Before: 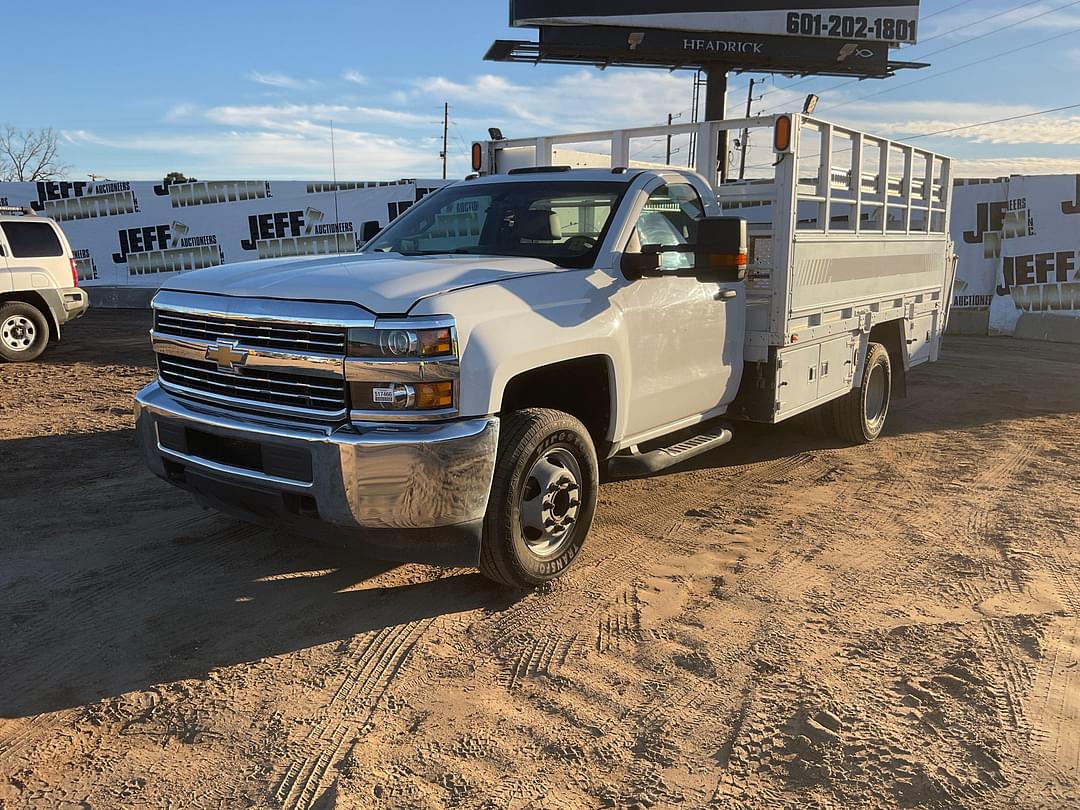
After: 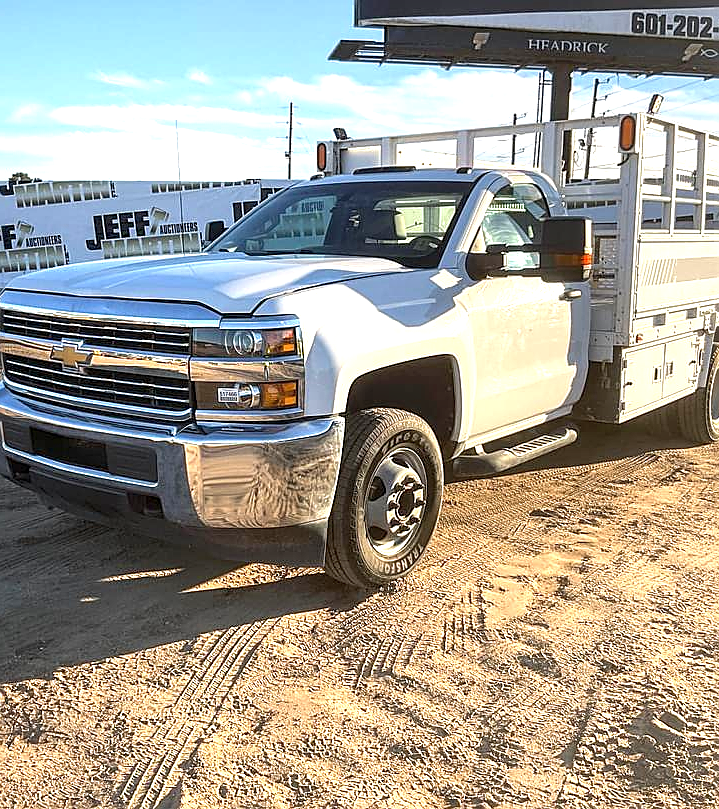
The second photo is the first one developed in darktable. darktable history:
exposure: black level correction 0.001, exposure 1.118 EV, compensate highlight preservation false
crop and rotate: left 14.499%, right 18.895%
local contrast: detail 130%
sharpen: on, module defaults
